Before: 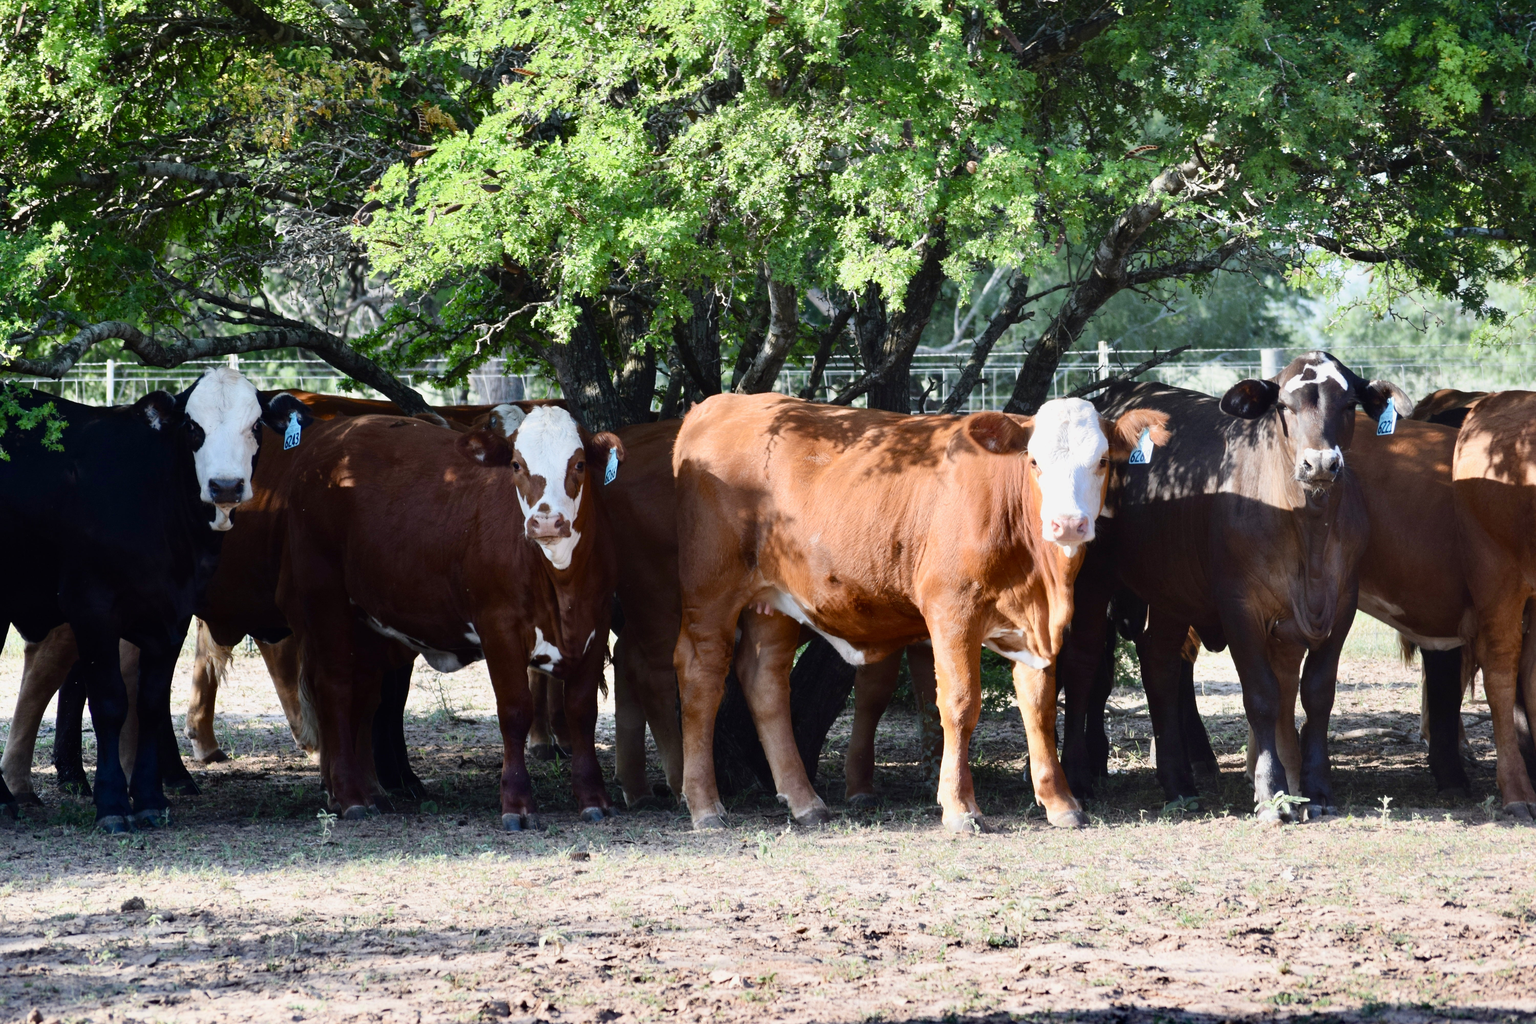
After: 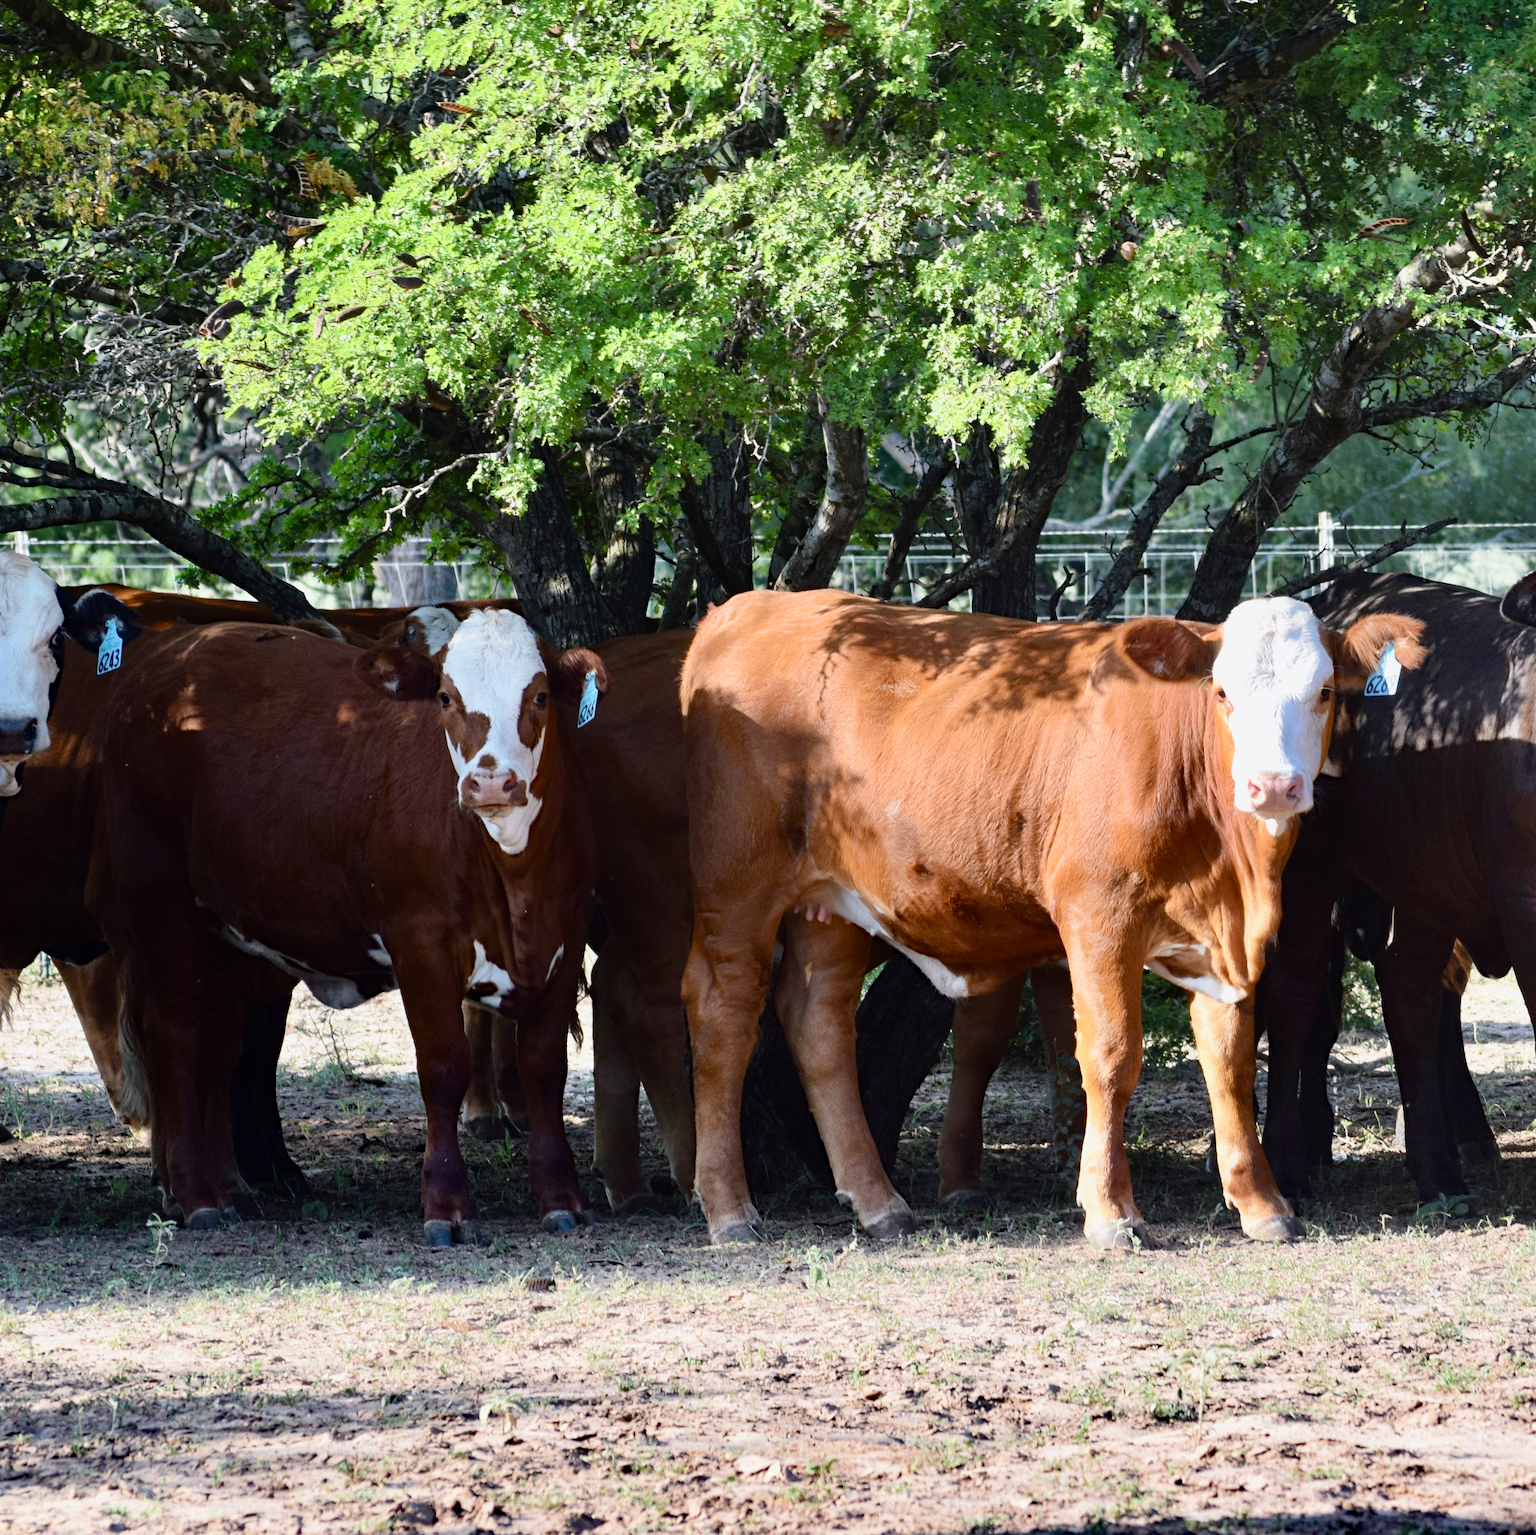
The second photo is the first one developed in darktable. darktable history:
crop and rotate: left 14.31%, right 19.006%
haze removal: strength 0.294, distance 0.247, compatibility mode true, adaptive false
